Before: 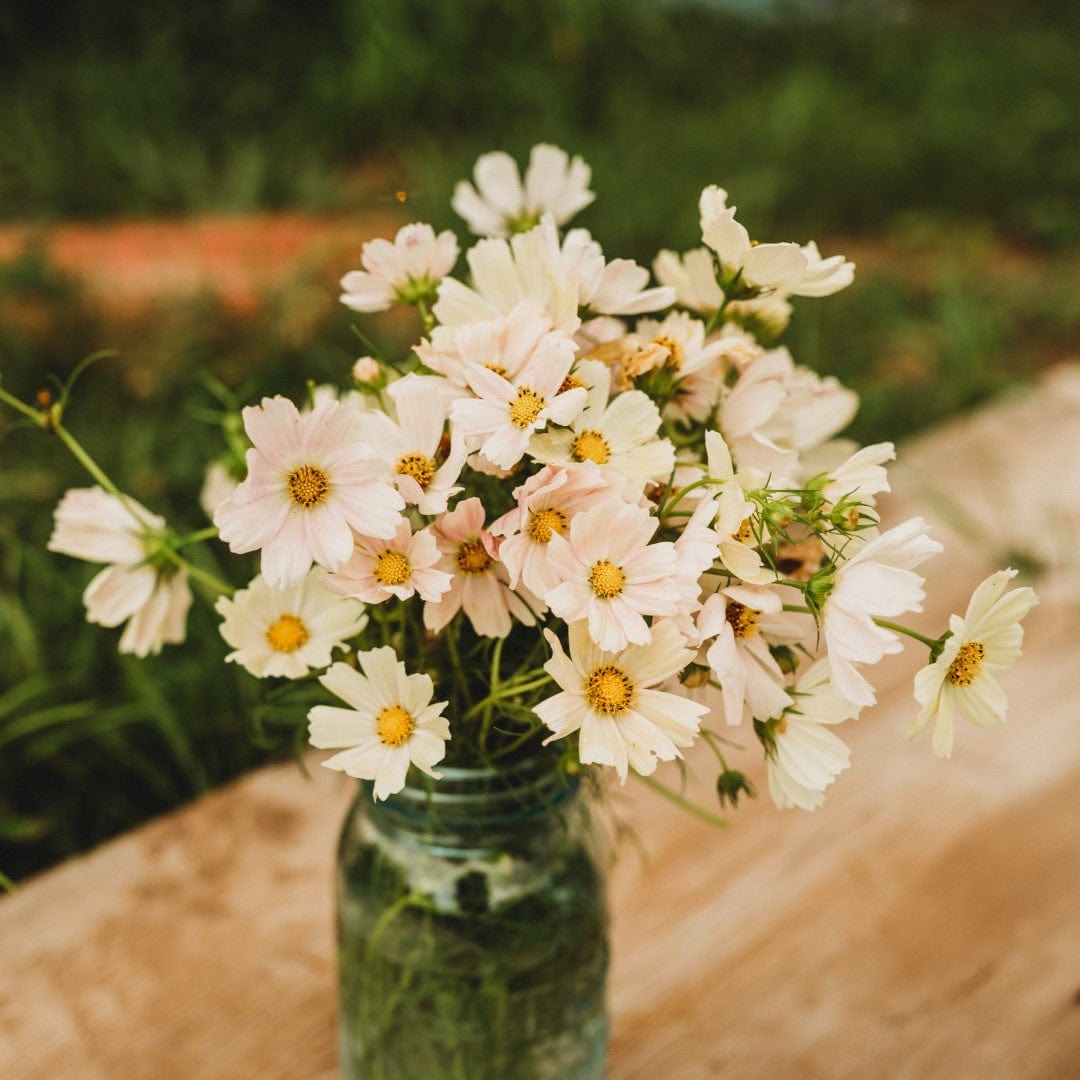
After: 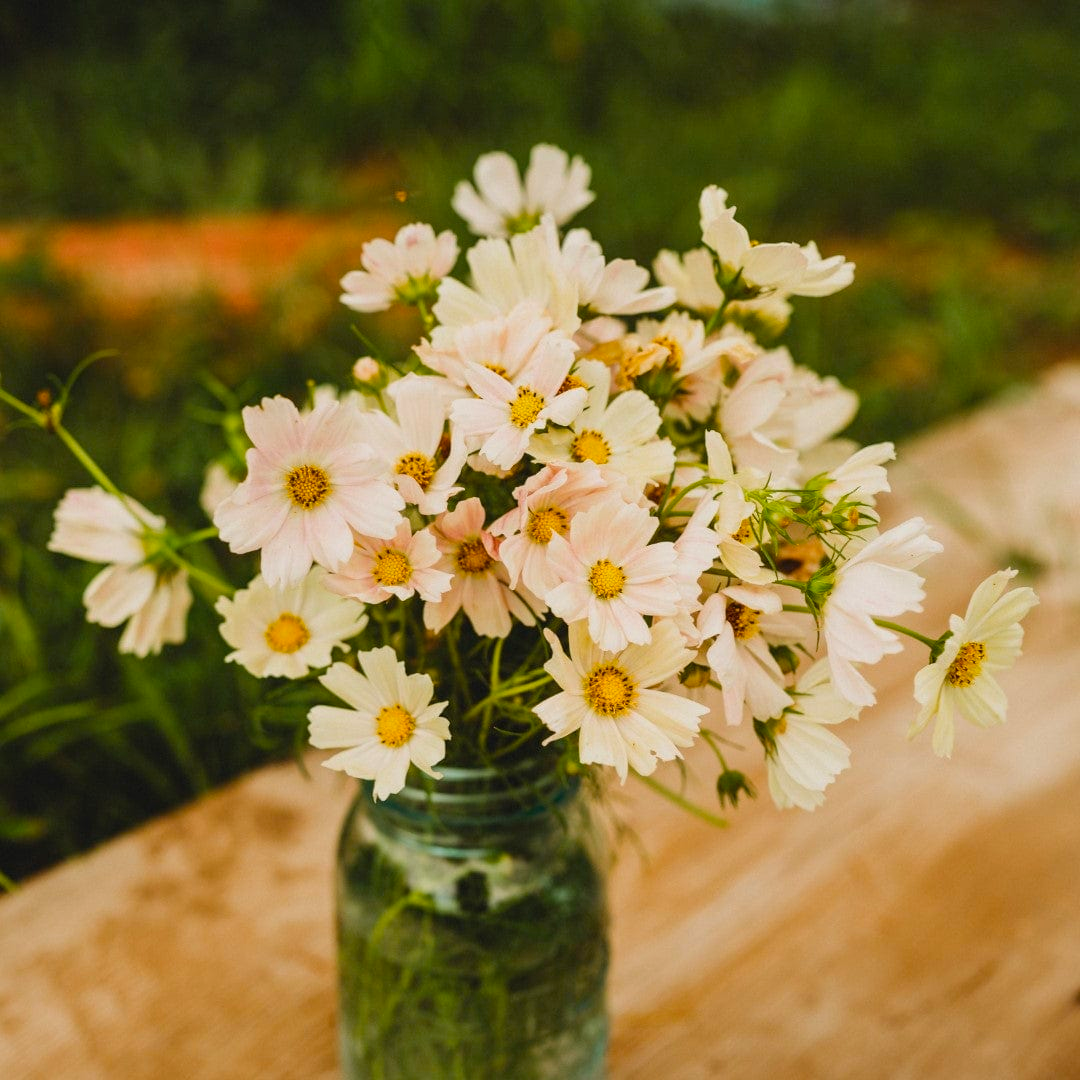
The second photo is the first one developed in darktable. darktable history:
color balance rgb: perceptual saturation grading › global saturation 17.779%, perceptual brilliance grading › global brilliance 1.2%, perceptual brilliance grading › highlights -3.705%, global vibrance 20%
